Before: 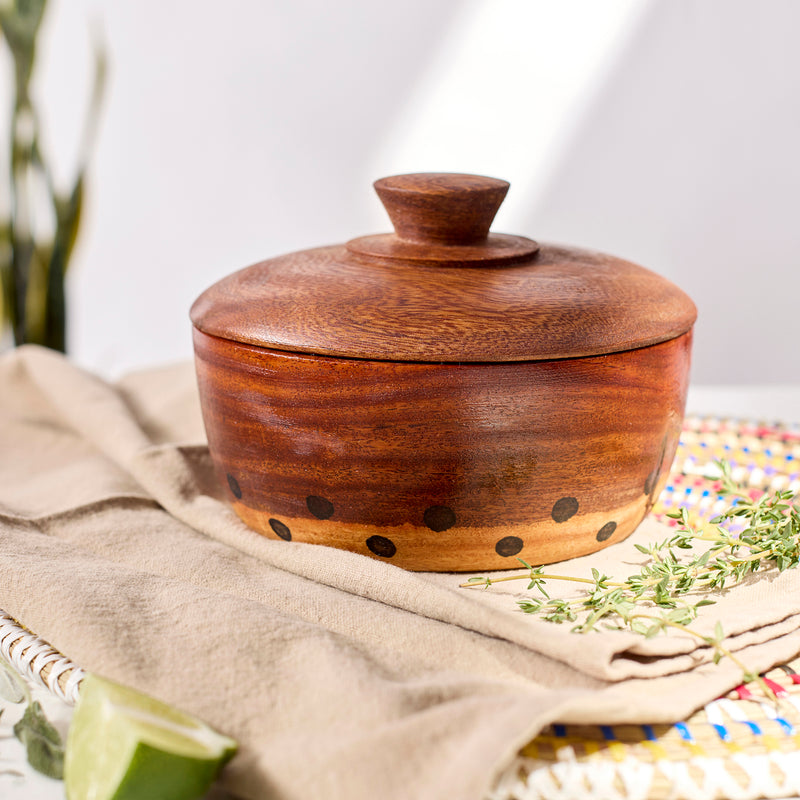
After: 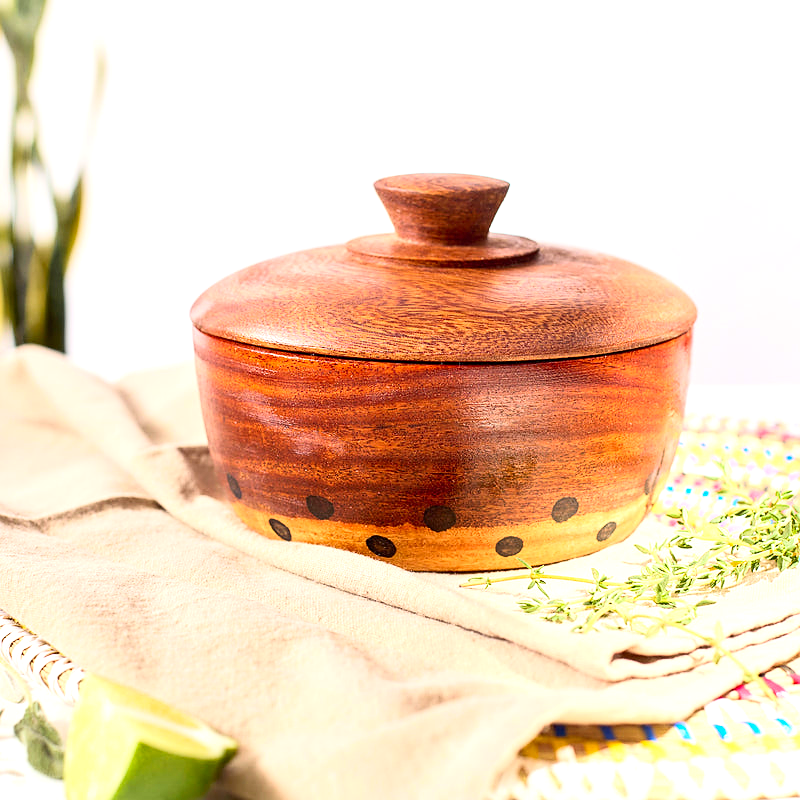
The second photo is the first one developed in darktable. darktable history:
exposure: exposure 0.6 EV, compensate highlight preservation false
sharpen: radius 0.969, amount 0.604
contrast brightness saturation: contrast 0.2, brightness 0.16, saturation 0.22
